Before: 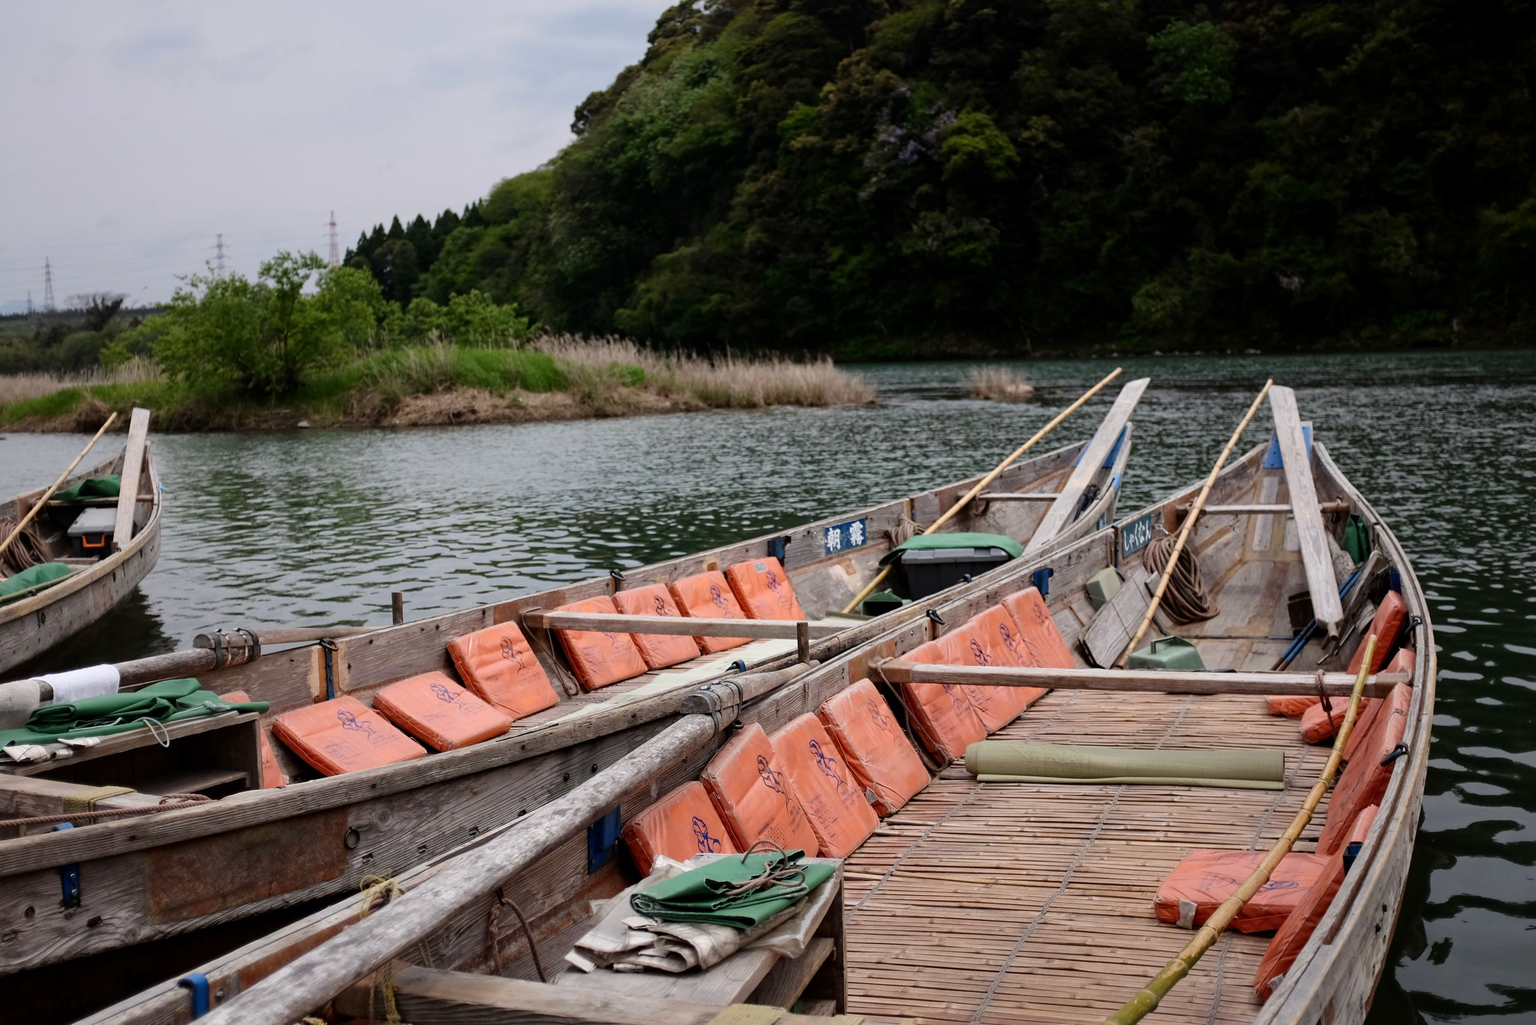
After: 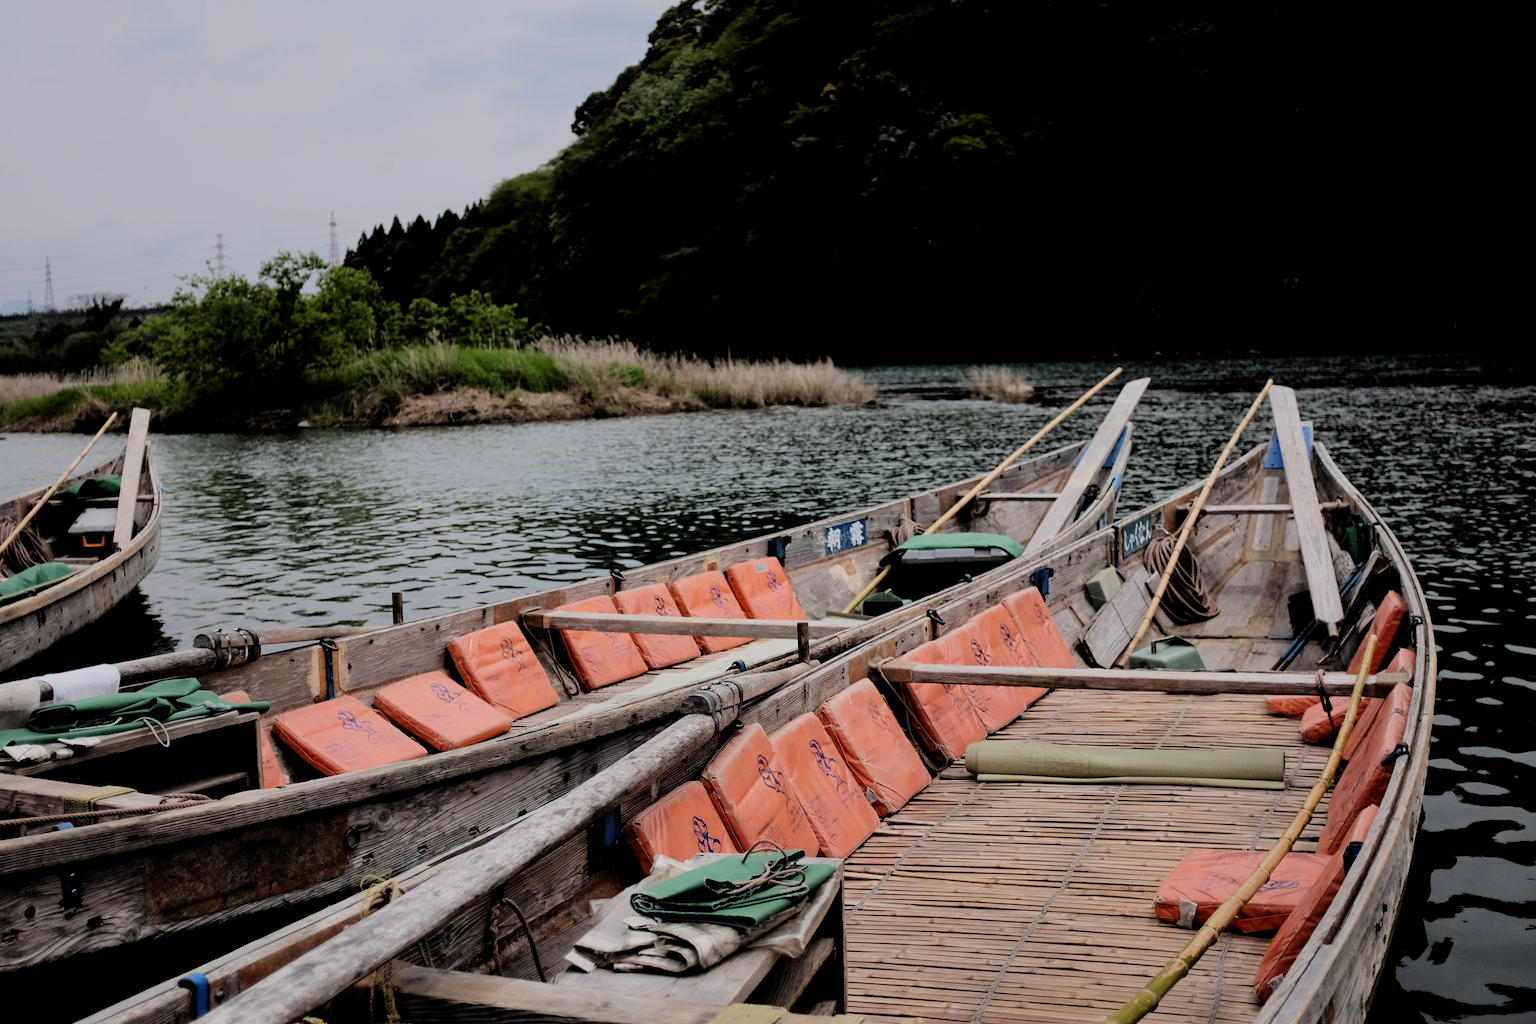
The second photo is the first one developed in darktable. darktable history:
filmic rgb: black relative exposure -4.13 EV, white relative exposure 5.11 EV, hardness 2.15, contrast 1.177, color science v6 (2022)
